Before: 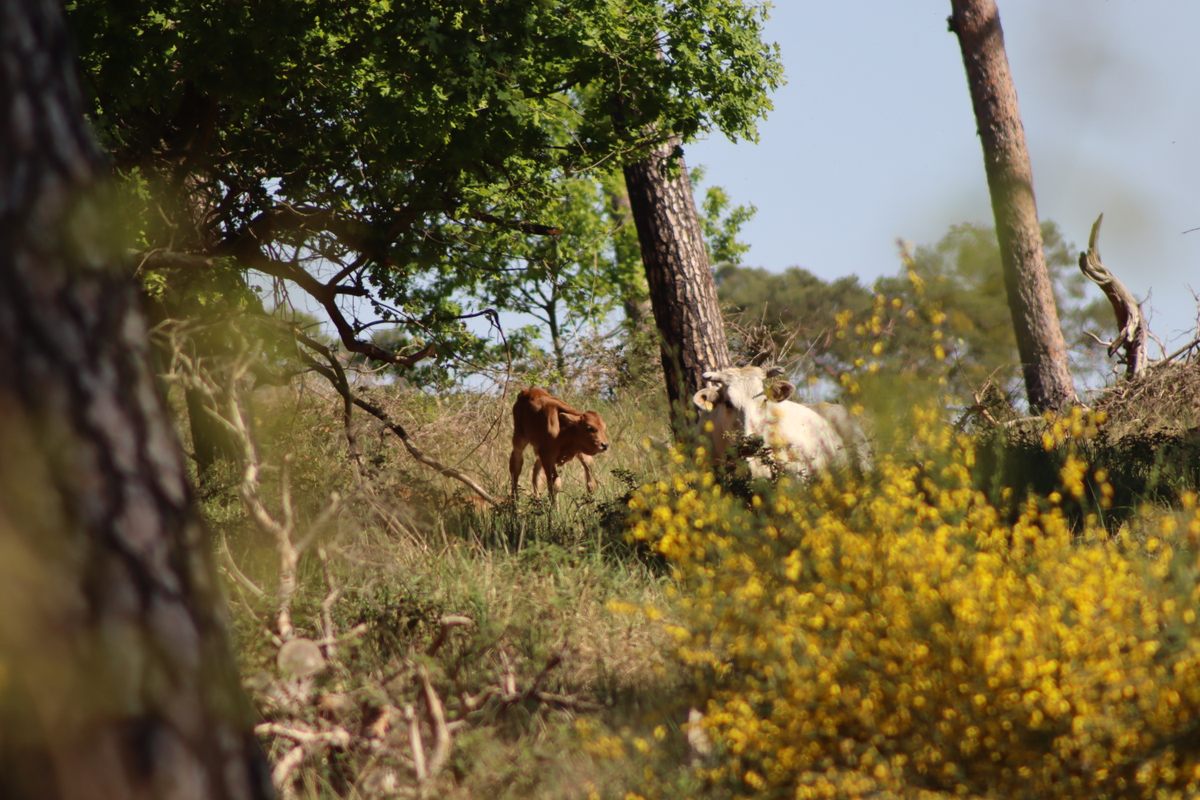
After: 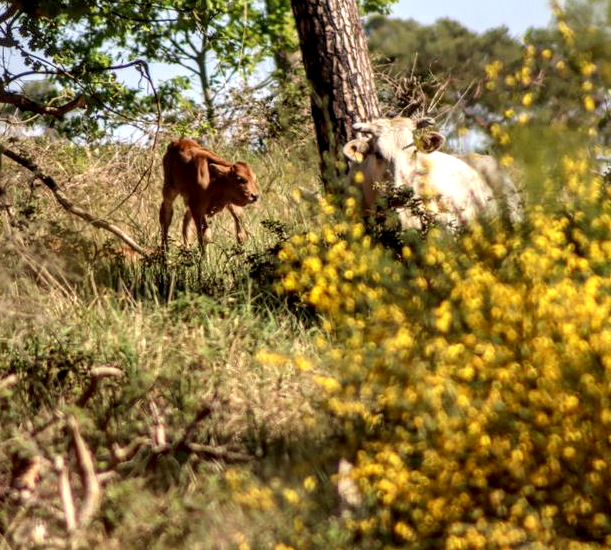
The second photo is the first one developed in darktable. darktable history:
contrast brightness saturation: contrast 0.07, brightness 0.08, saturation 0.18
crop and rotate: left 29.237%, top 31.152%, right 19.807%
local contrast: highlights 0%, shadows 0%, detail 182%
